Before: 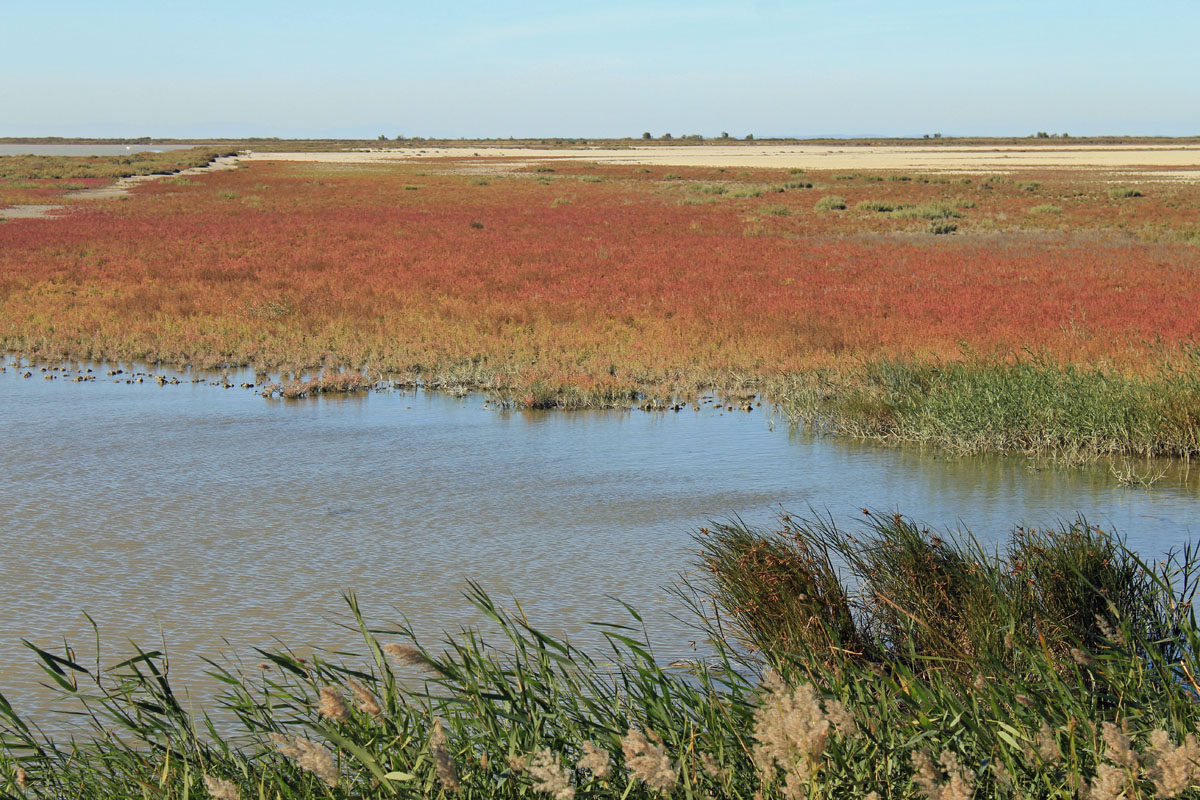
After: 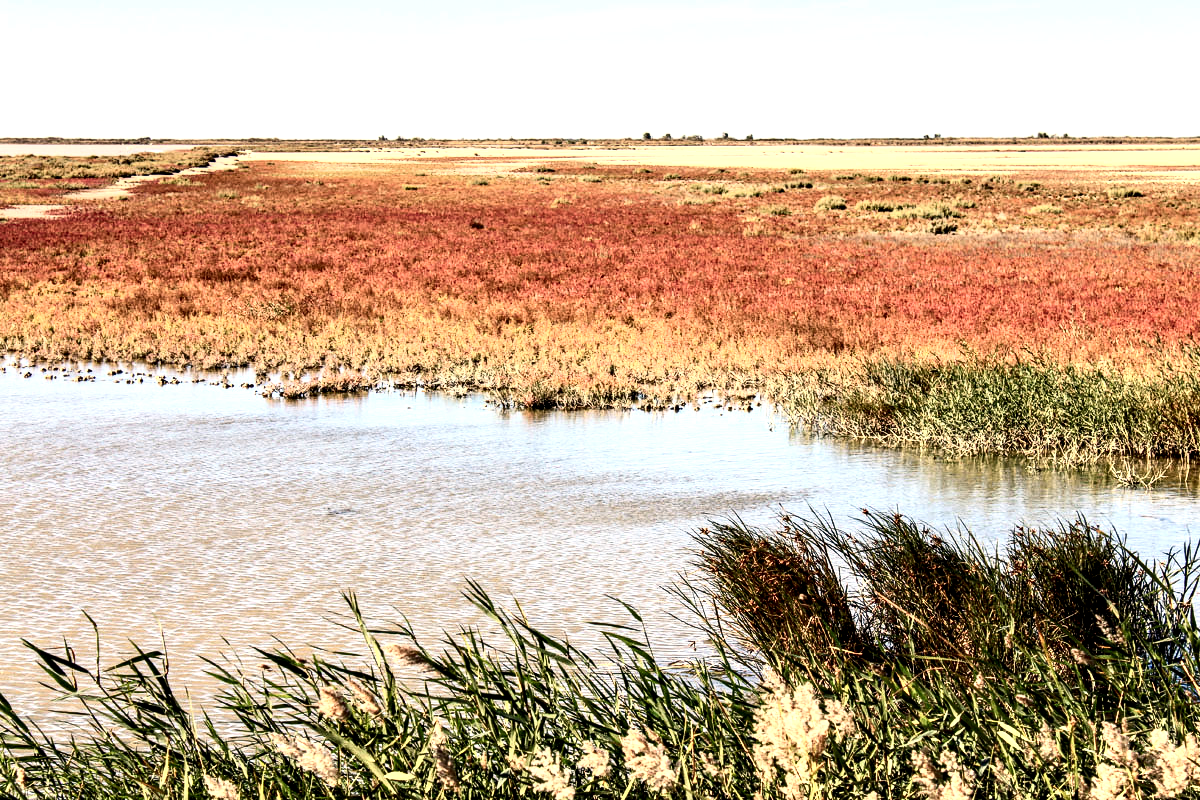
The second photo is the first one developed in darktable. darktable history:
white balance: red 1.127, blue 0.943
contrast brightness saturation: contrast 0.62, brightness 0.34, saturation 0.14
local contrast: highlights 80%, shadows 57%, detail 175%, midtone range 0.602
